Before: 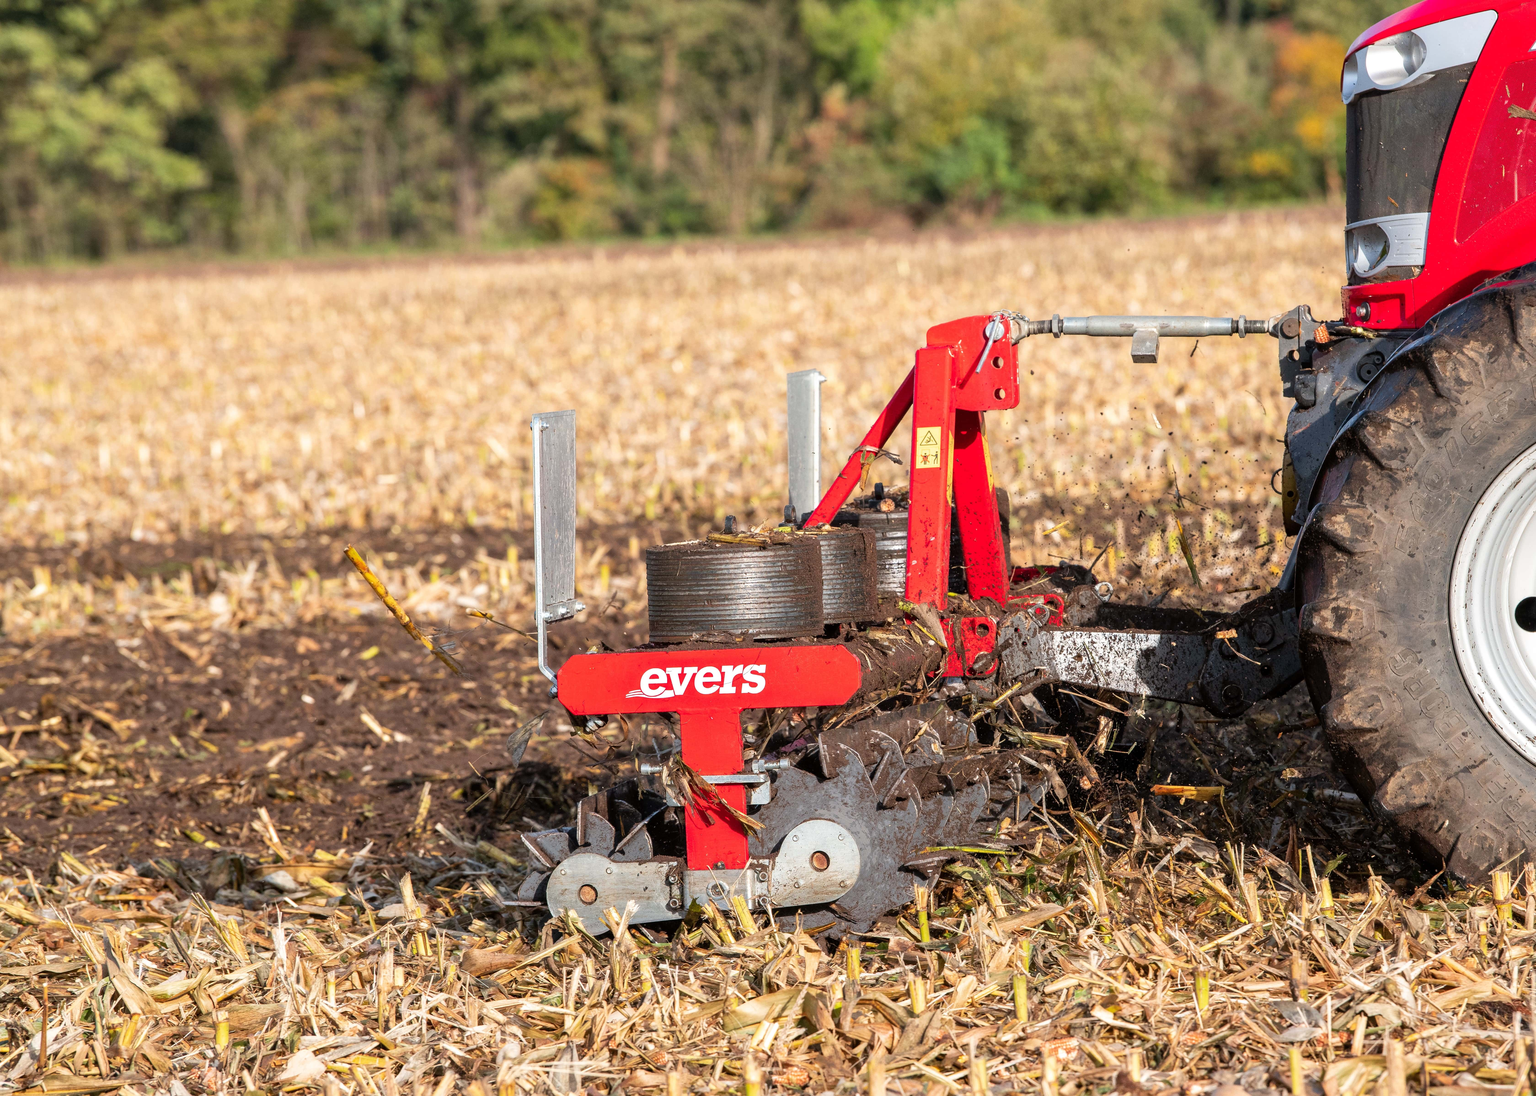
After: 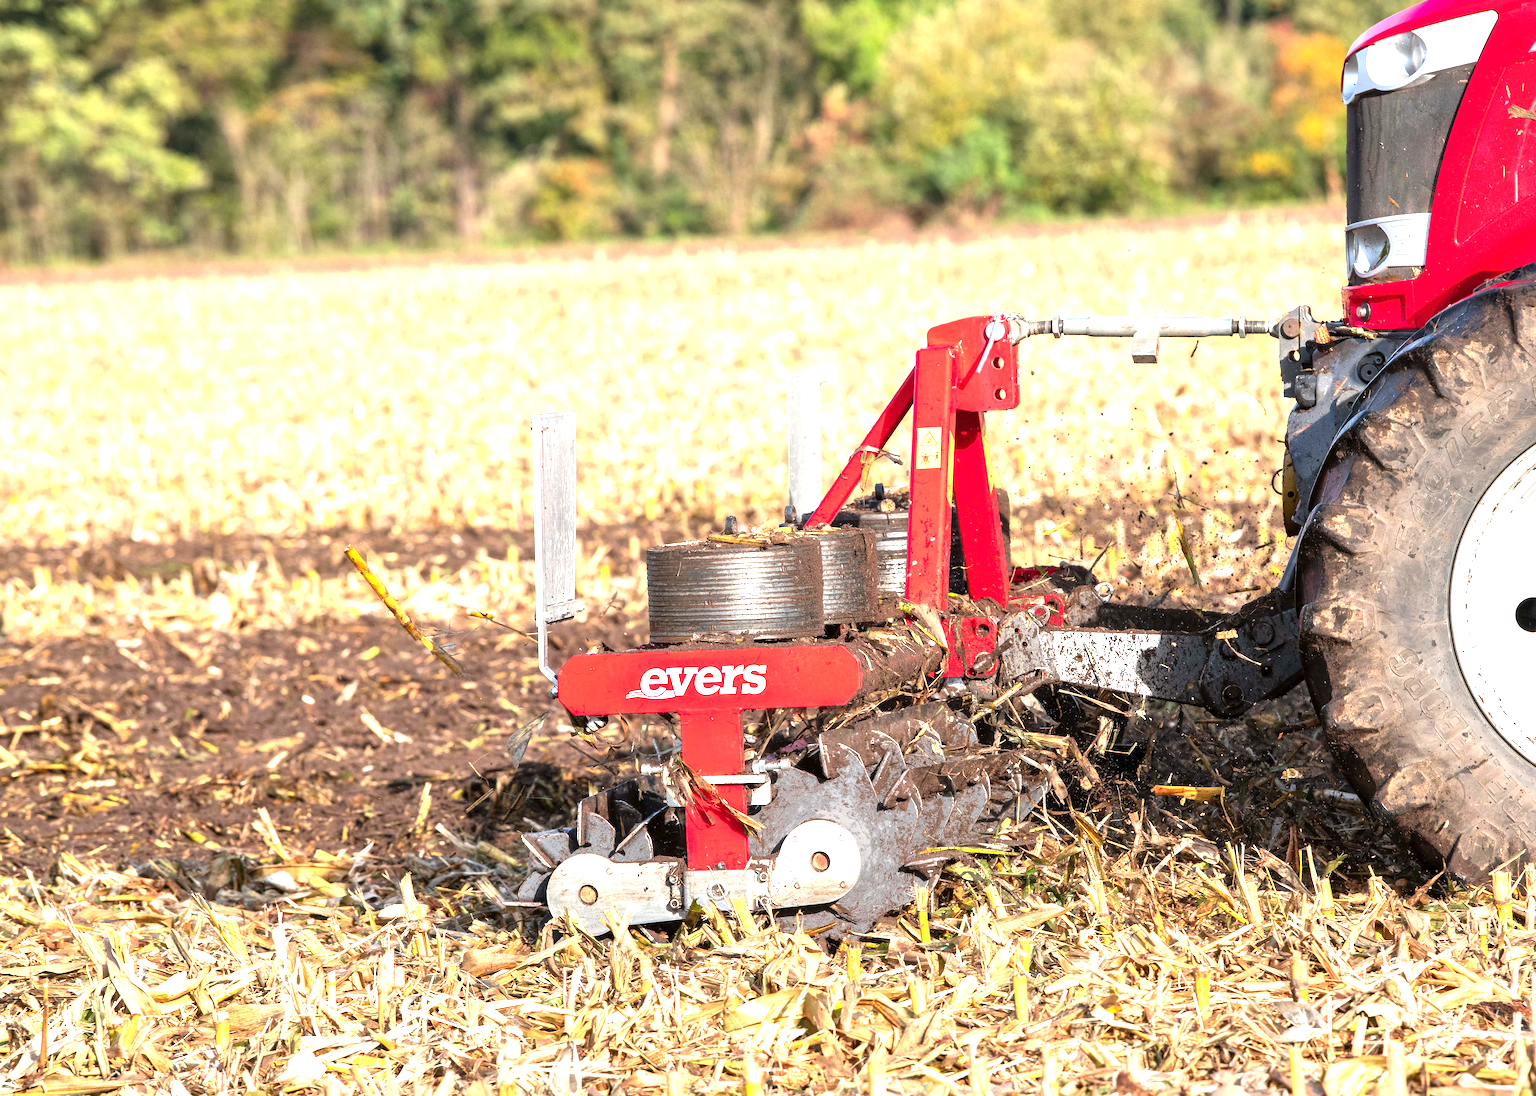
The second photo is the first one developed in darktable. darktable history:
exposure: exposure 1.142 EV, compensate exposure bias true, compensate highlight preservation false
